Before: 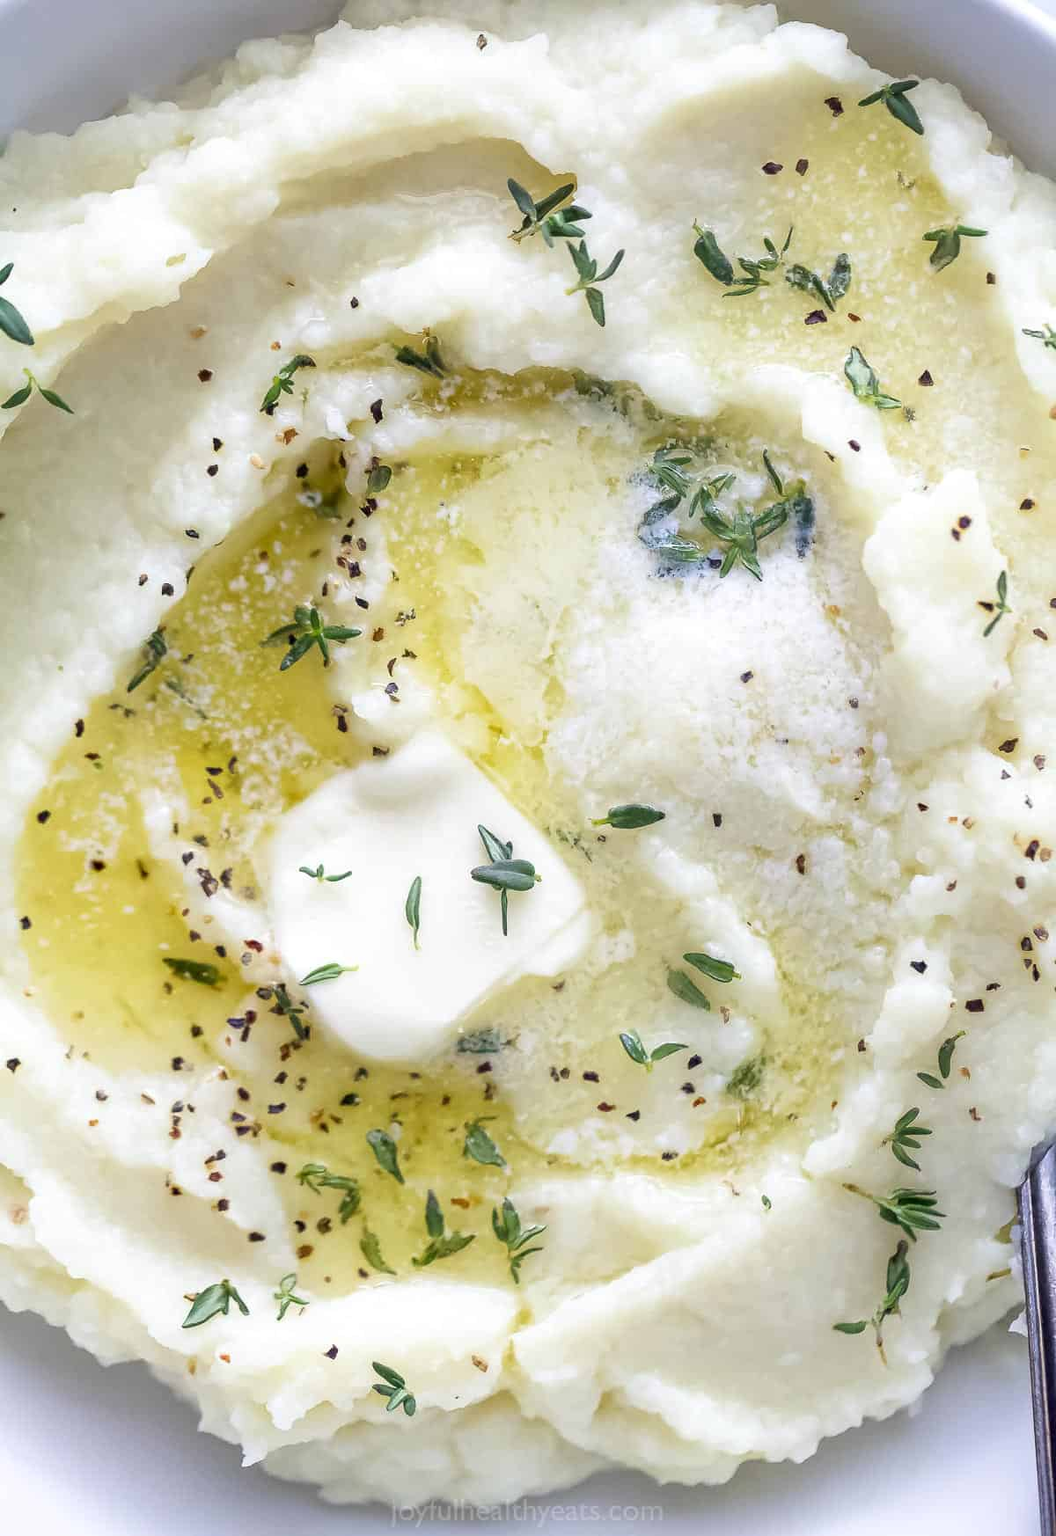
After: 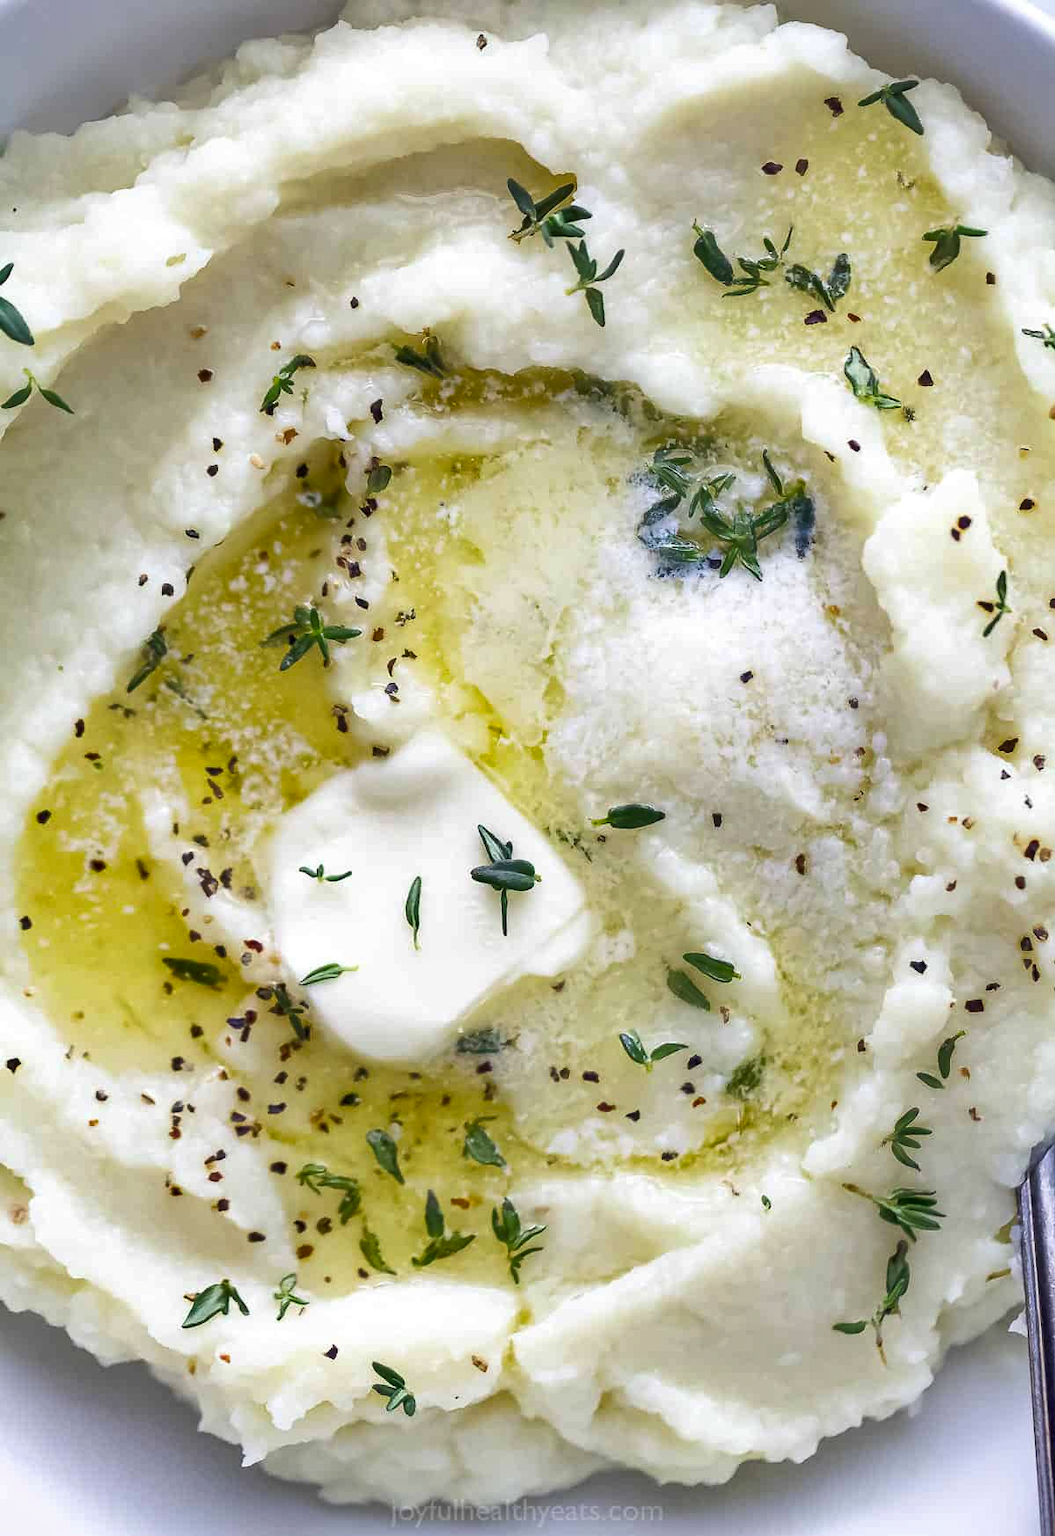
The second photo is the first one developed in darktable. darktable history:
shadows and highlights: highlights color adjustment 73%, low approximation 0.01, soften with gaussian
